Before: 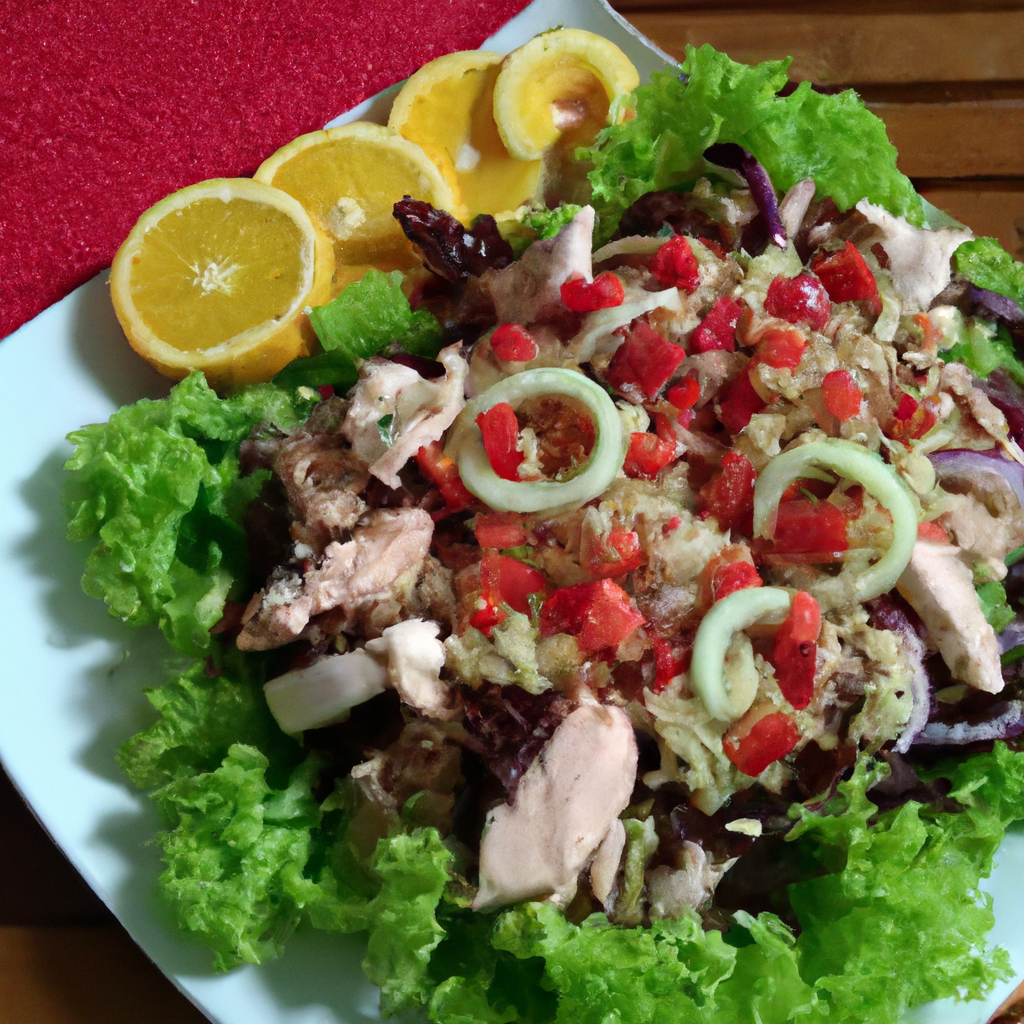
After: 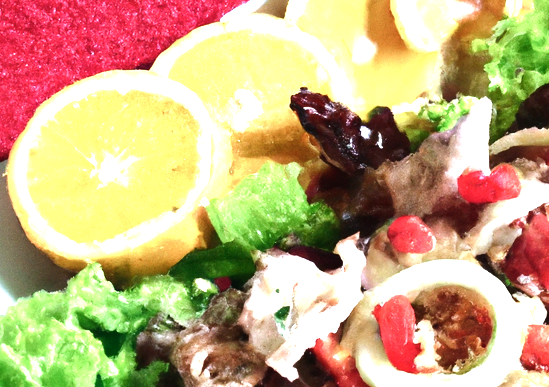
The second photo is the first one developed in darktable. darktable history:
white balance: red 0.982, blue 1.018
exposure: black level correction 0.001, exposure 1.116 EV, compensate highlight preservation false
crop: left 10.121%, top 10.631%, right 36.218%, bottom 51.526%
color balance rgb: shadows lift › chroma 2%, shadows lift › hue 135.47°, highlights gain › chroma 2%, highlights gain › hue 291.01°, global offset › luminance 0.5%, perceptual saturation grading › global saturation -10.8%, perceptual saturation grading › highlights -26.83%, perceptual saturation grading › shadows 21.25%, perceptual brilliance grading › highlights 17.77%, perceptual brilliance grading › mid-tones 31.71%, perceptual brilliance grading › shadows -31.01%, global vibrance 24.91%
levels: levels [0, 0.48, 0.961]
